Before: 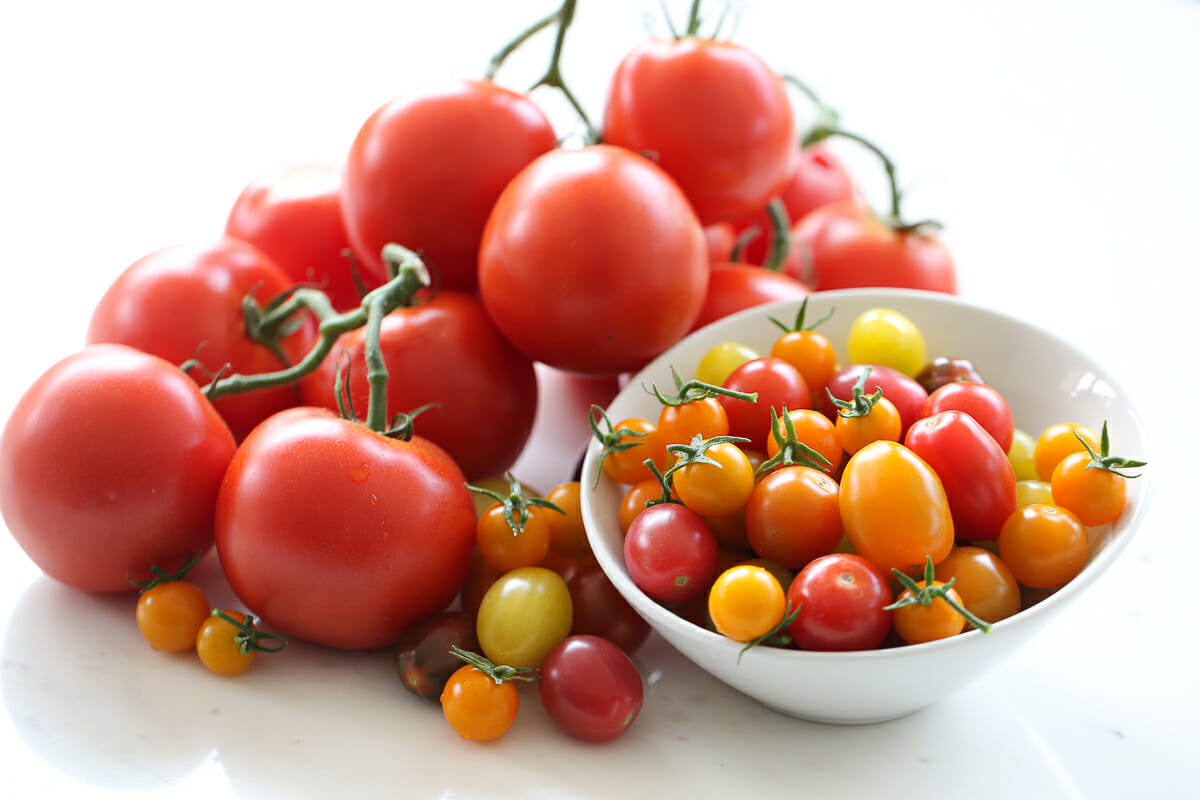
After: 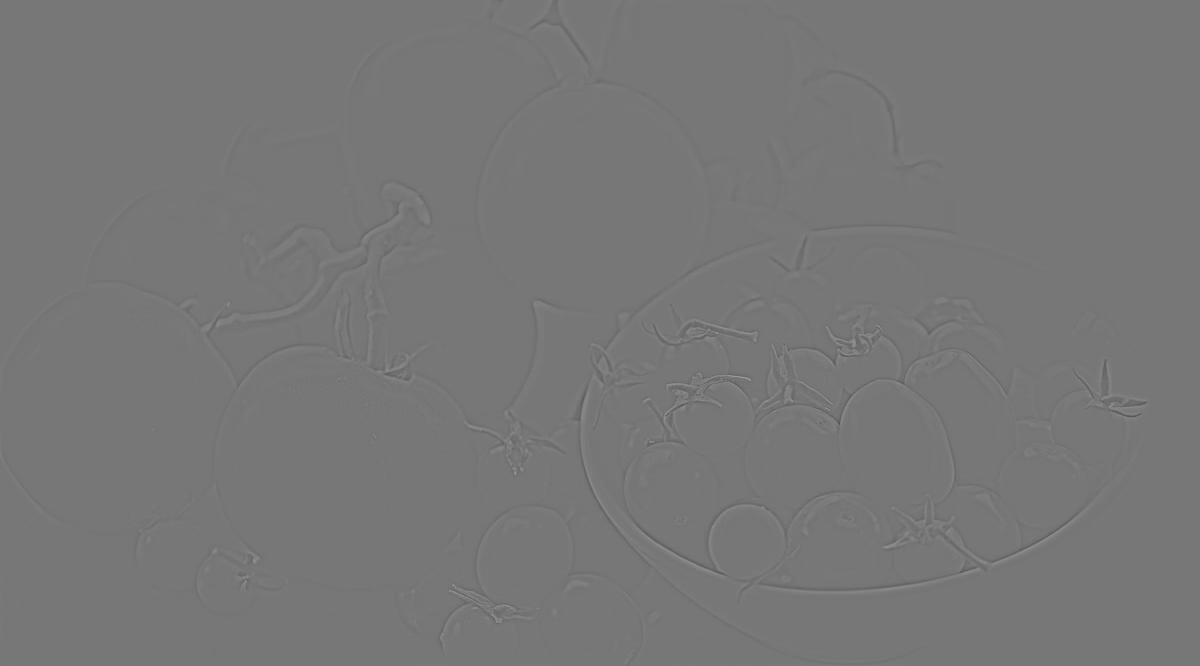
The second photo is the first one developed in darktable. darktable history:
shadows and highlights: shadows 0, highlights 40
crop: top 7.625%, bottom 8.027%
highpass: sharpness 6%, contrast boost 7.63%
